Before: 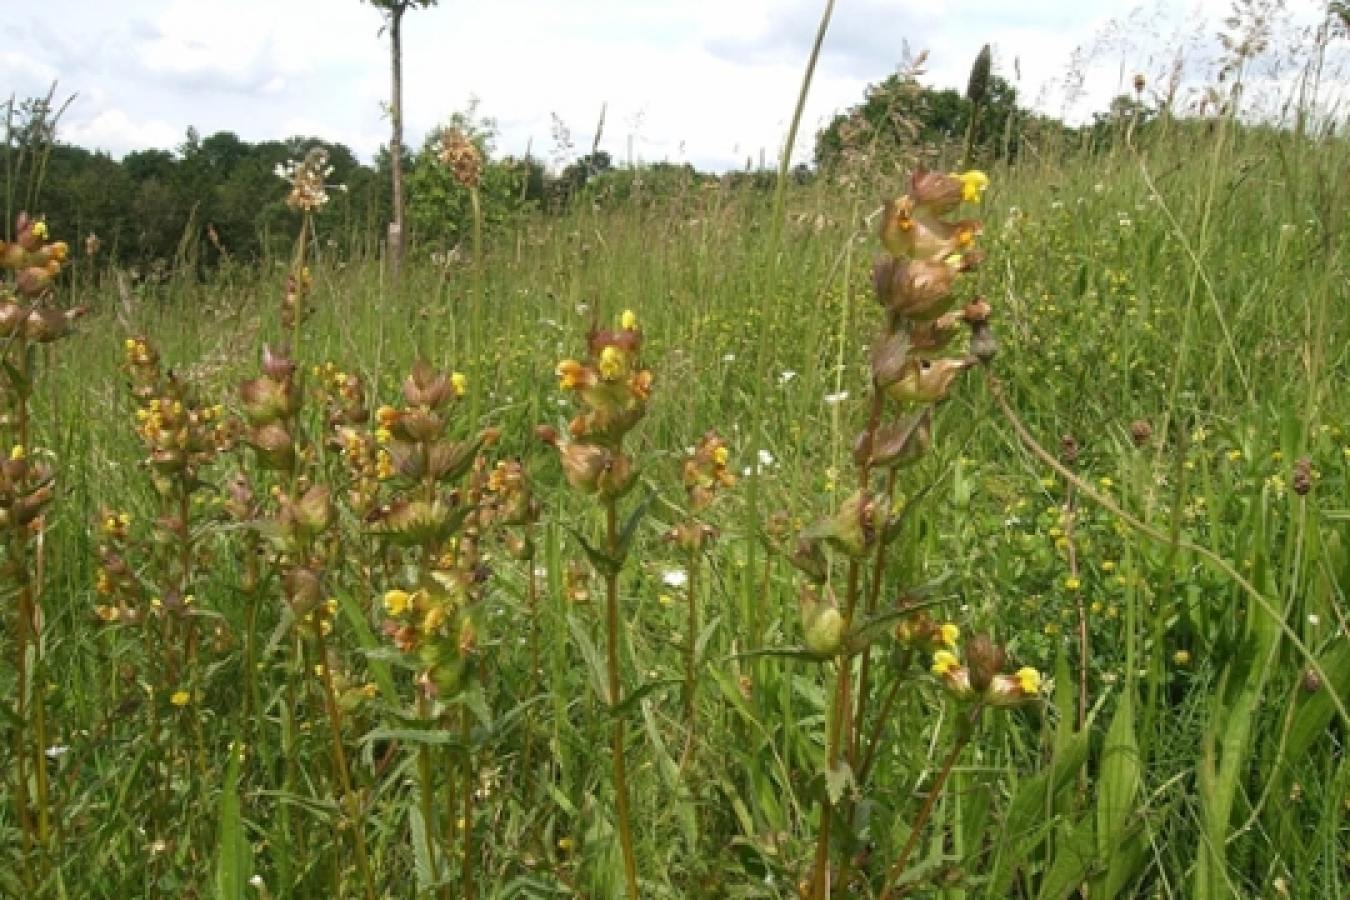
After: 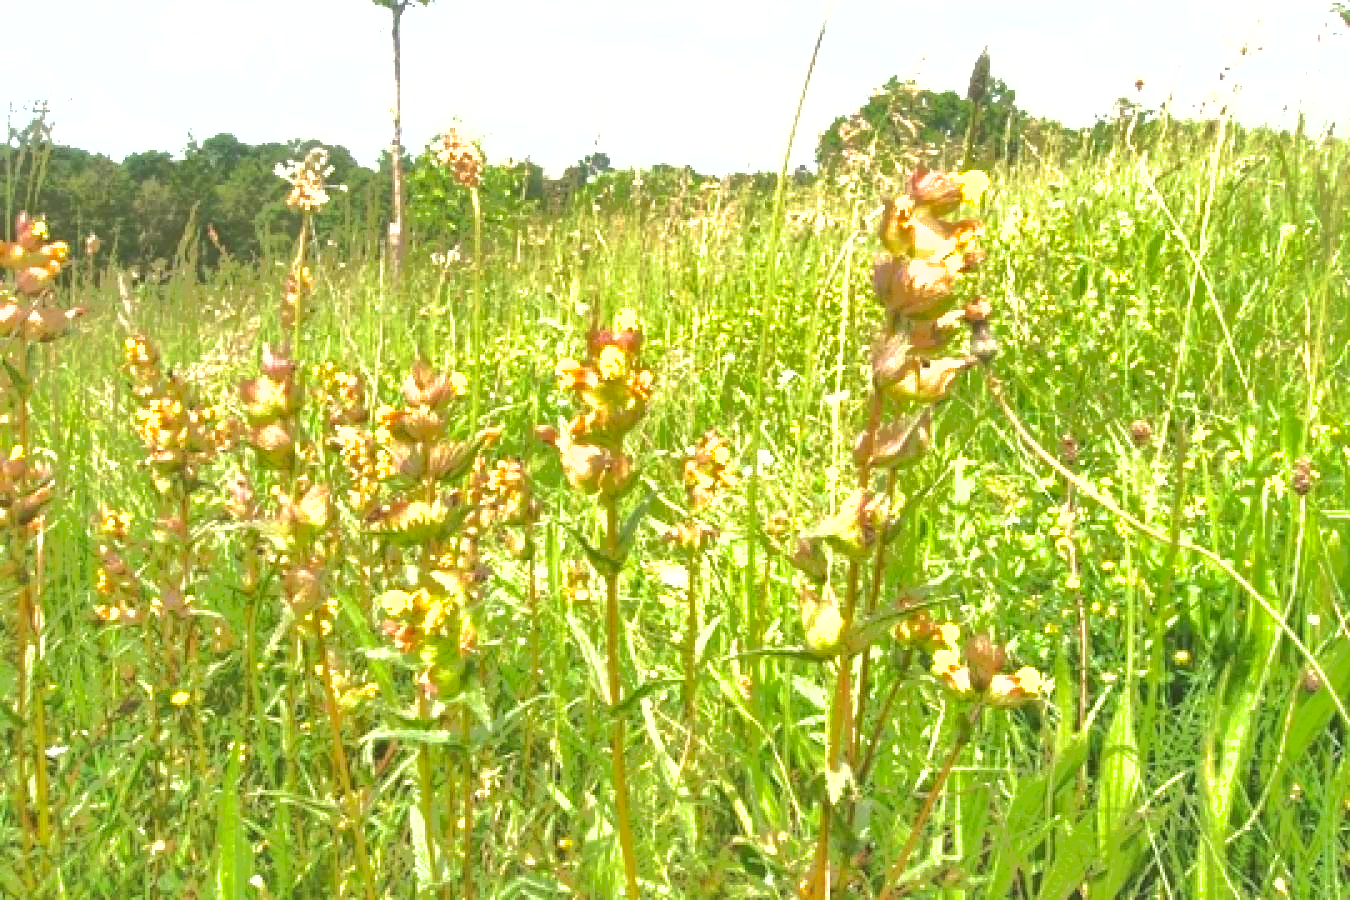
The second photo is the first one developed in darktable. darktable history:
shadows and highlights: on, module defaults
tone equalizer: -7 EV -0.63 EV, -6 EV 1 EV, -5 EV -0.45 EV, -4 EV 0.43 EV, -3 EV 0.41 EV, -2 EV 0.15 EV, -1 EV -0.15 EV, +0 EV -0.39 EV, smoothing diameter 25%, edges refinement/feathering 10, preserve details guided filter
exposure: black level correction 0, exposure 2.327 EV, compensate exposure bias true, compensate highlight preservation false
